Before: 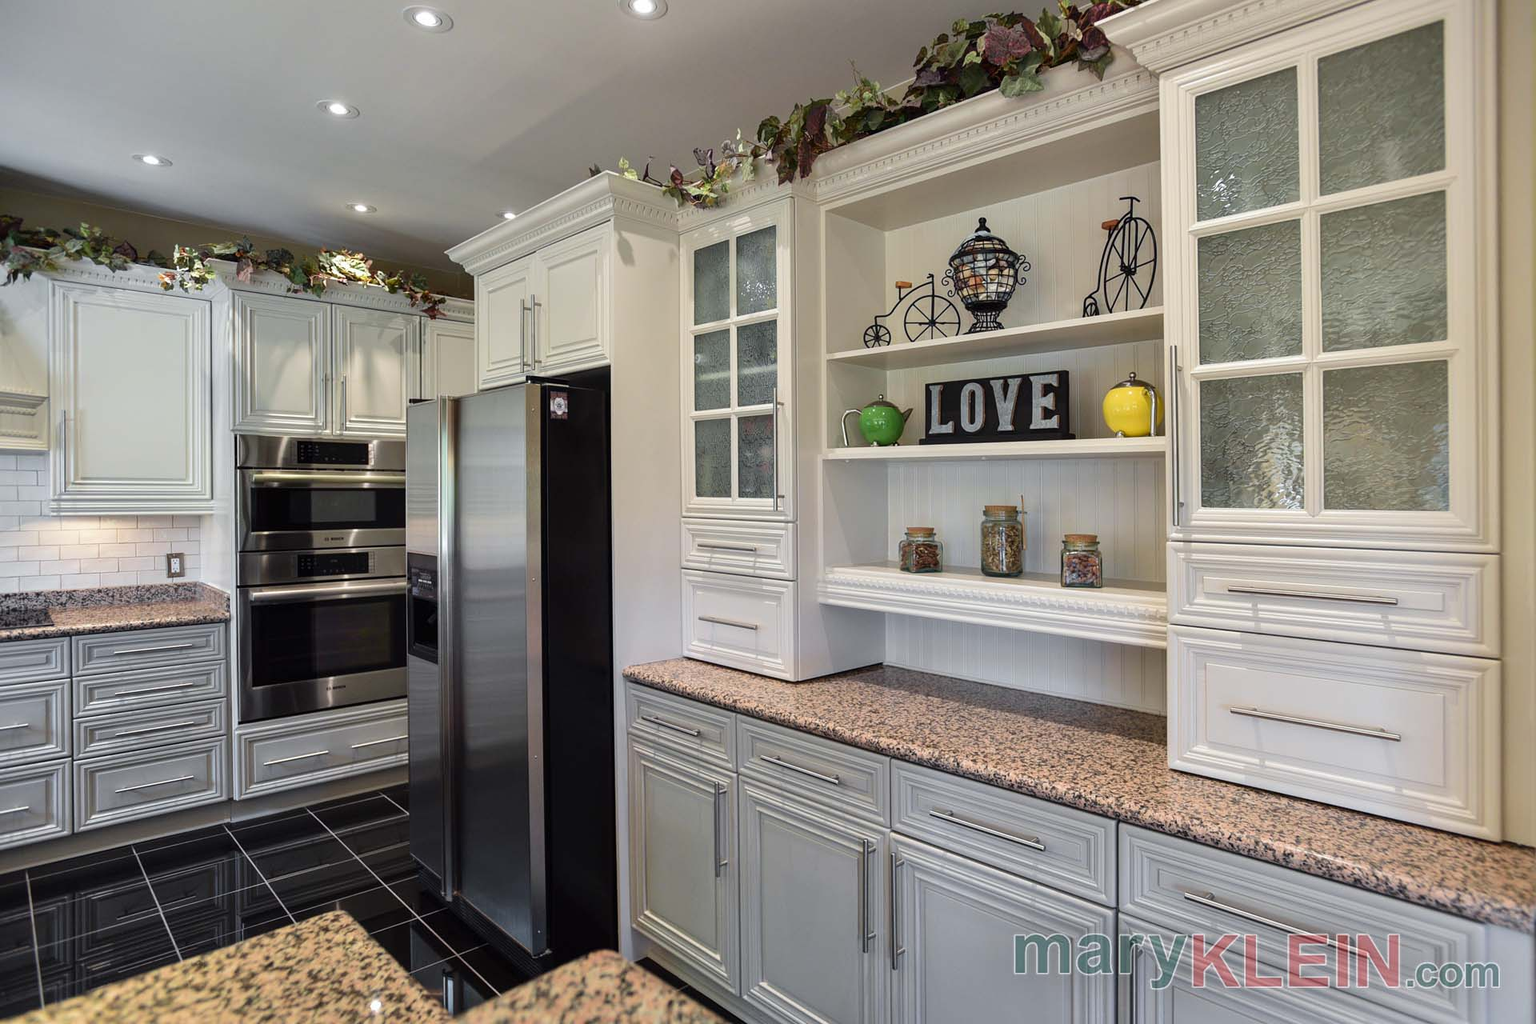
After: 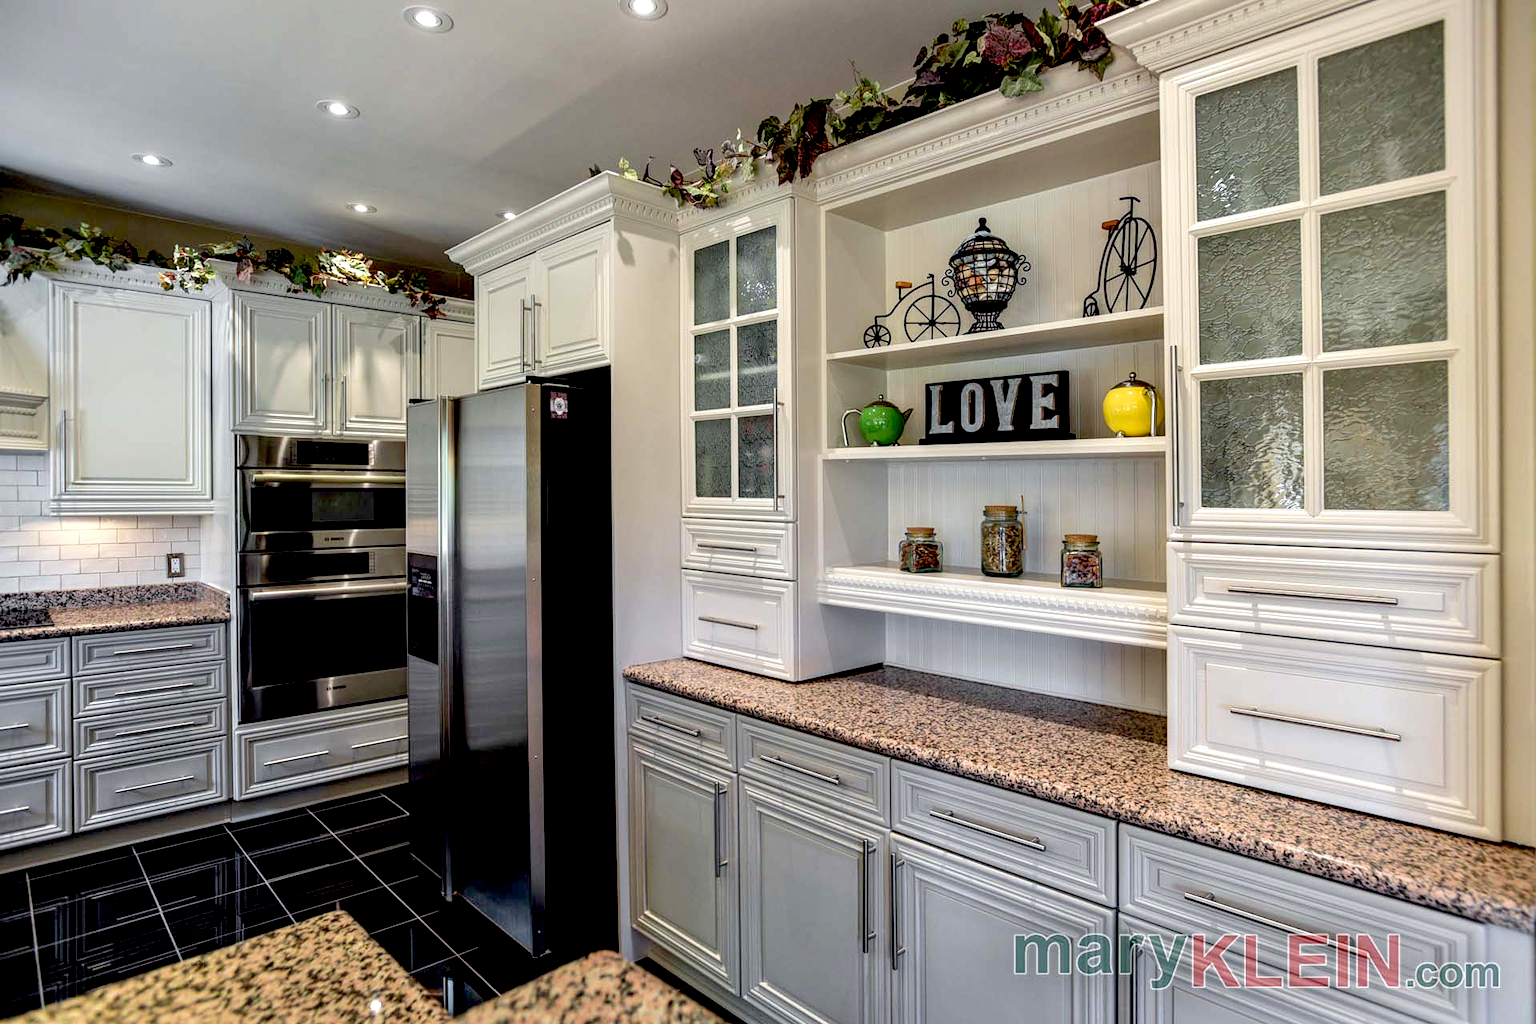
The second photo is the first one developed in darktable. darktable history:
local contrast: on, module defaults
exposure: black level correction 0.031, exposure 0.304 EV, compensate highlight preservation false
